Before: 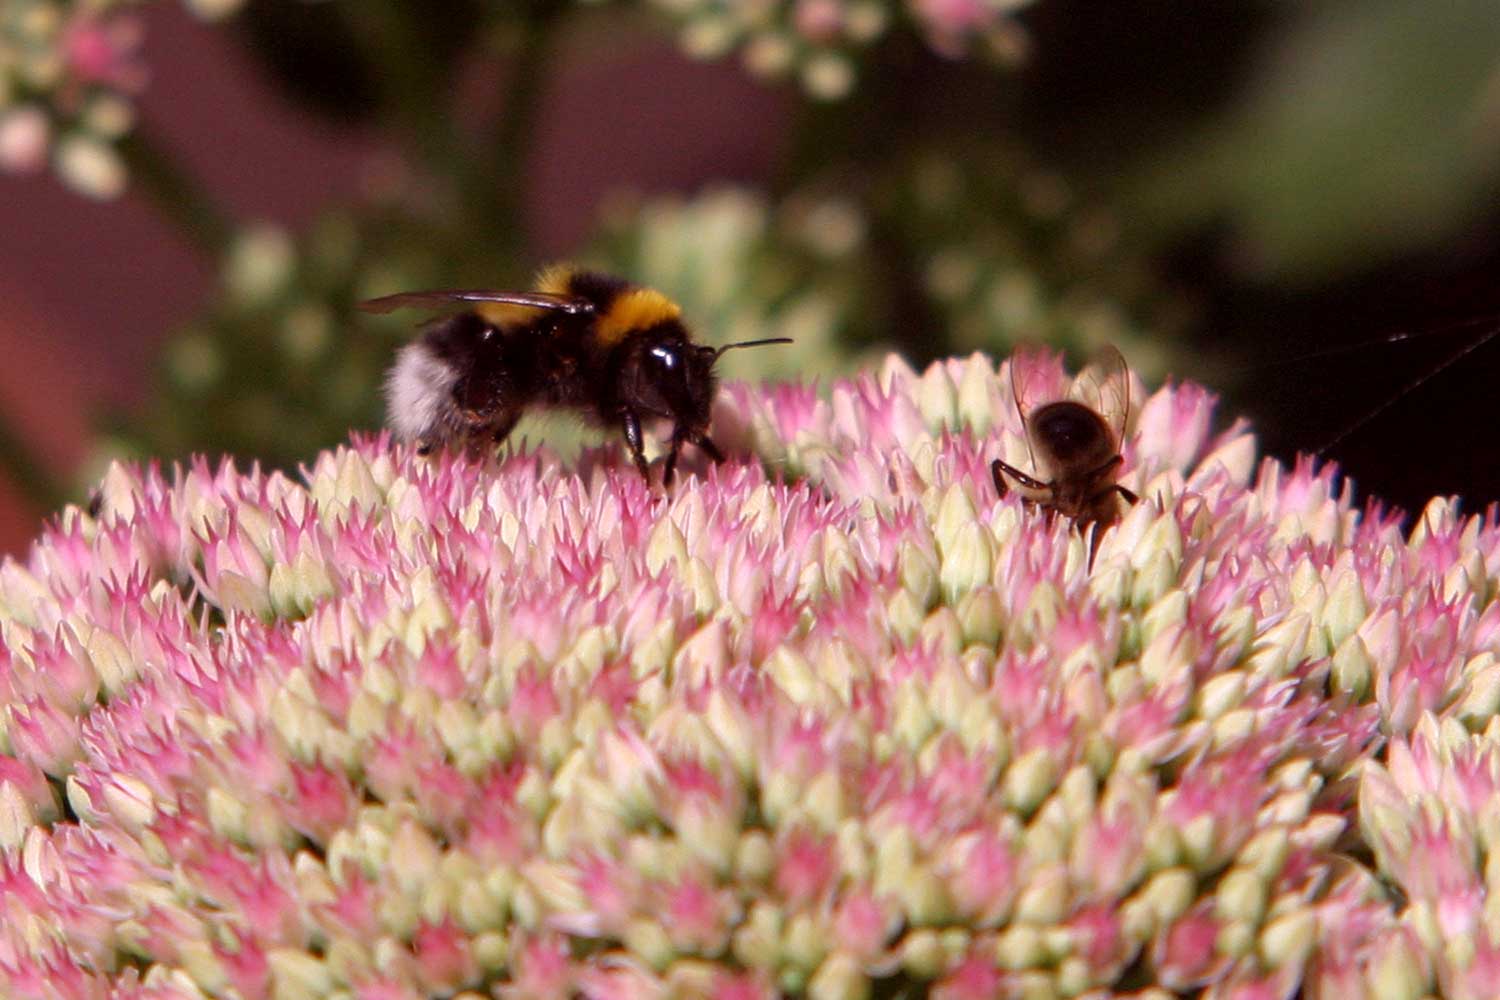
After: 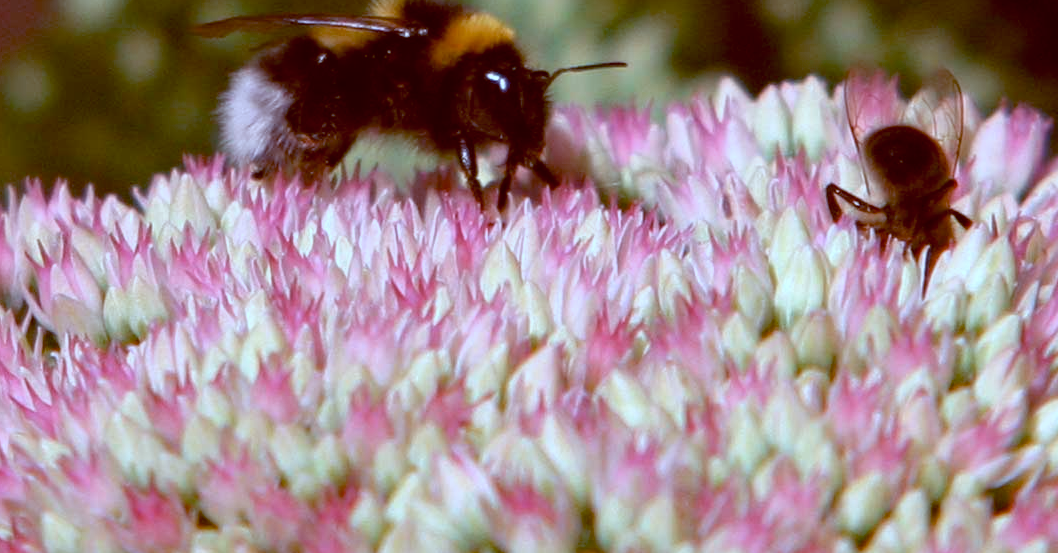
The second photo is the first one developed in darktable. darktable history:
color balance: lift [1, 1.015, 1.004, 0.985], gamma [1, 0.958, 0.971, 1.042], gain [1, 0.956, 0.977, 1.044]
contrast brightness saturation: saturation -0.04
color correction: highlights a* -10.69, highlights b* -19.19
crop: left 11.123%, top 27.61%, right 18.3%, bottom 17.034%
